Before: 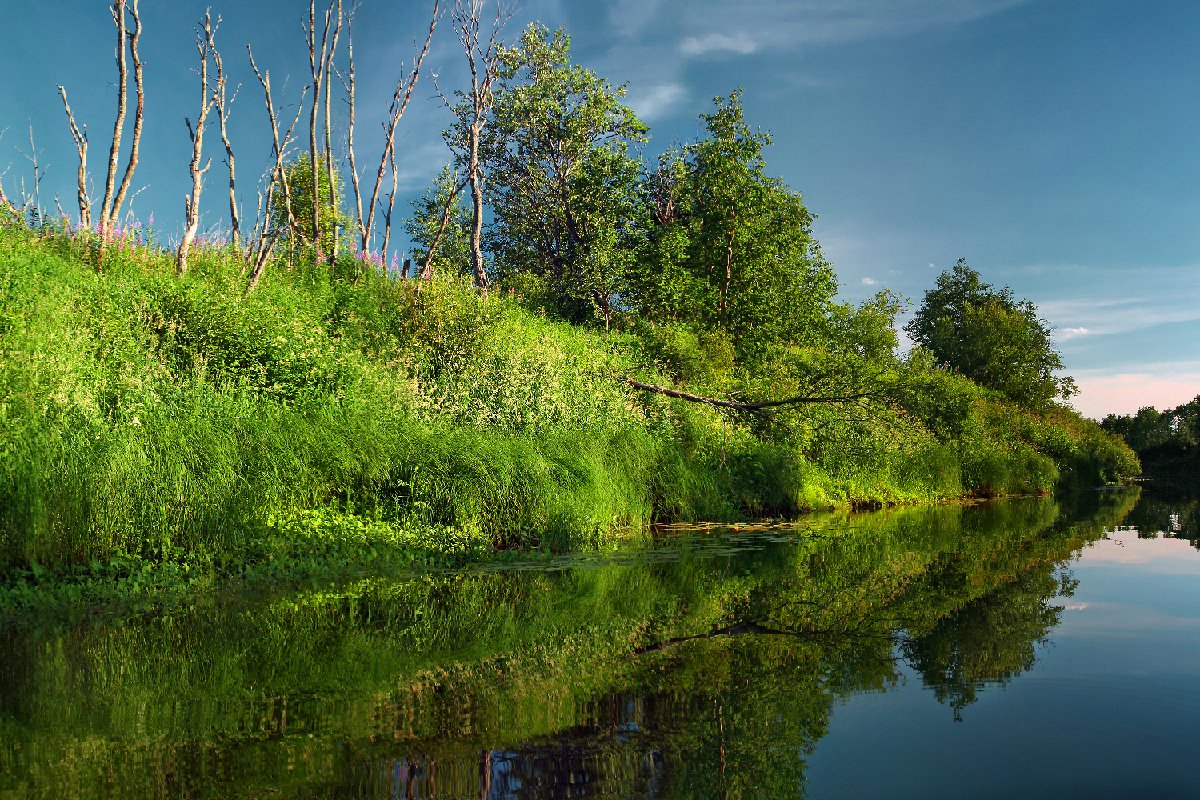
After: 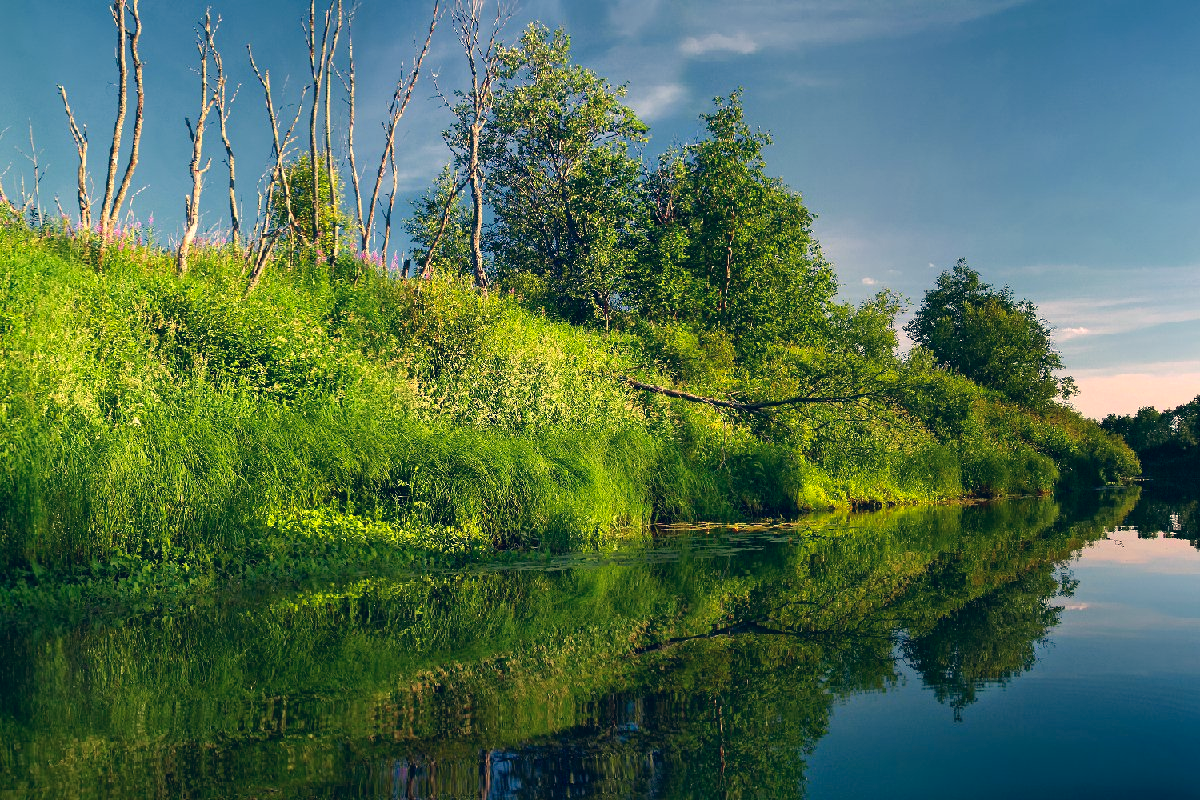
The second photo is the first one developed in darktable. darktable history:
exposure: exposure 0.085 EV, compensate exposure bias true, compensate highlight preservation false
color correction: highlights a* 10.33, highlights b* 13.94, shadows a* -9.89, shadows b* -14.95
